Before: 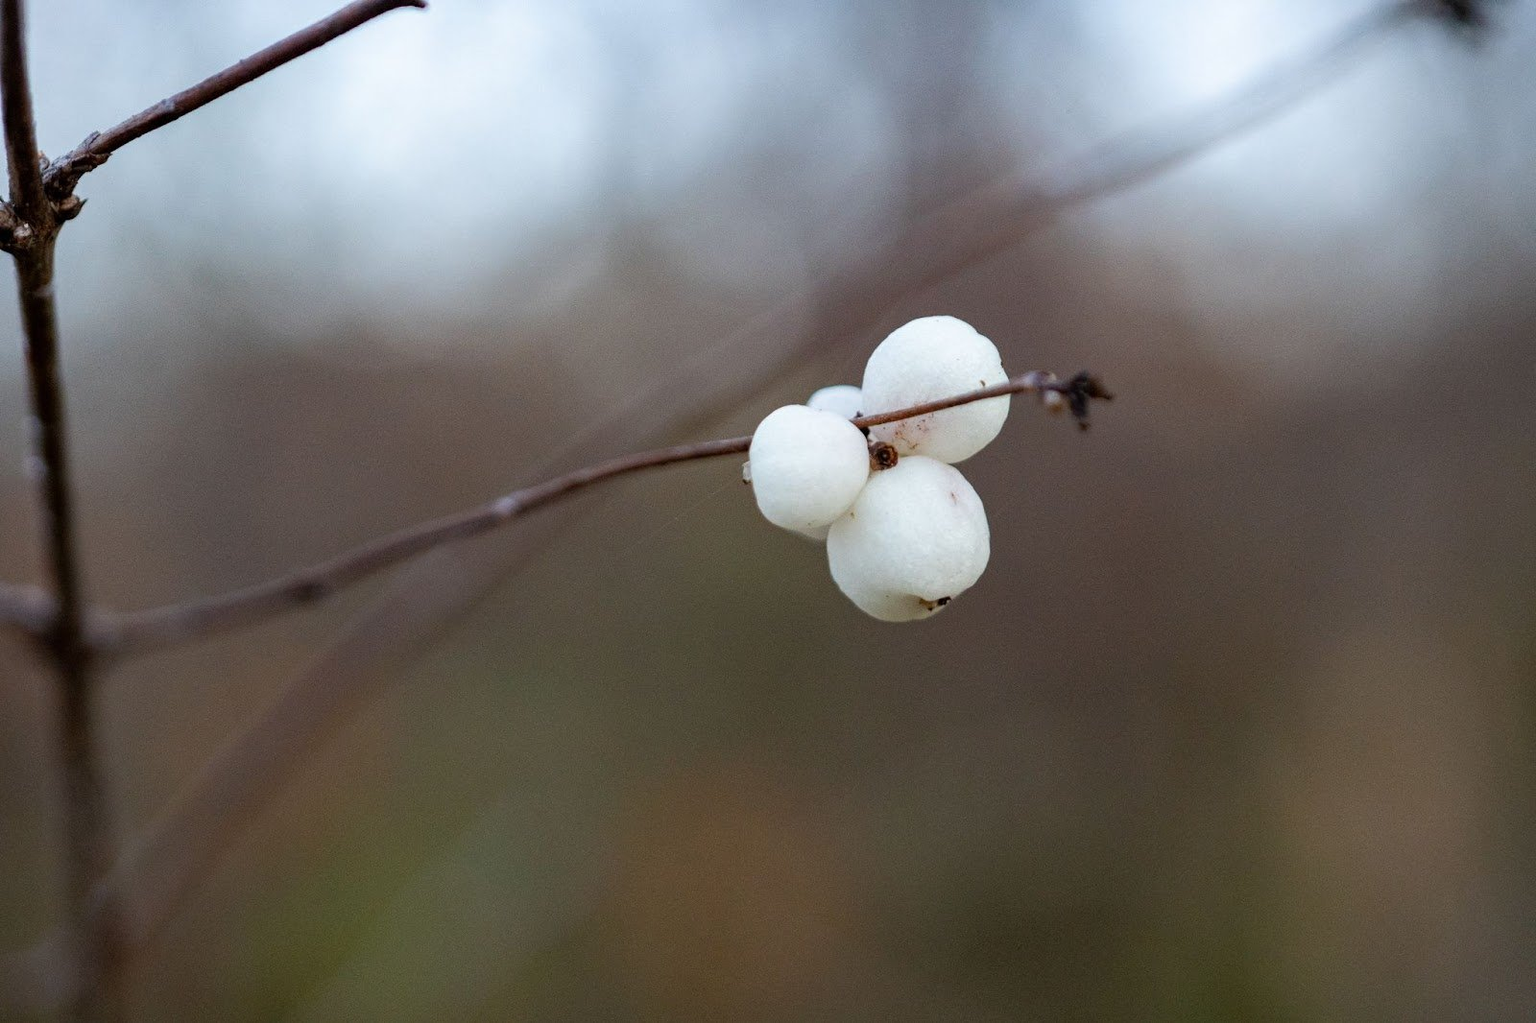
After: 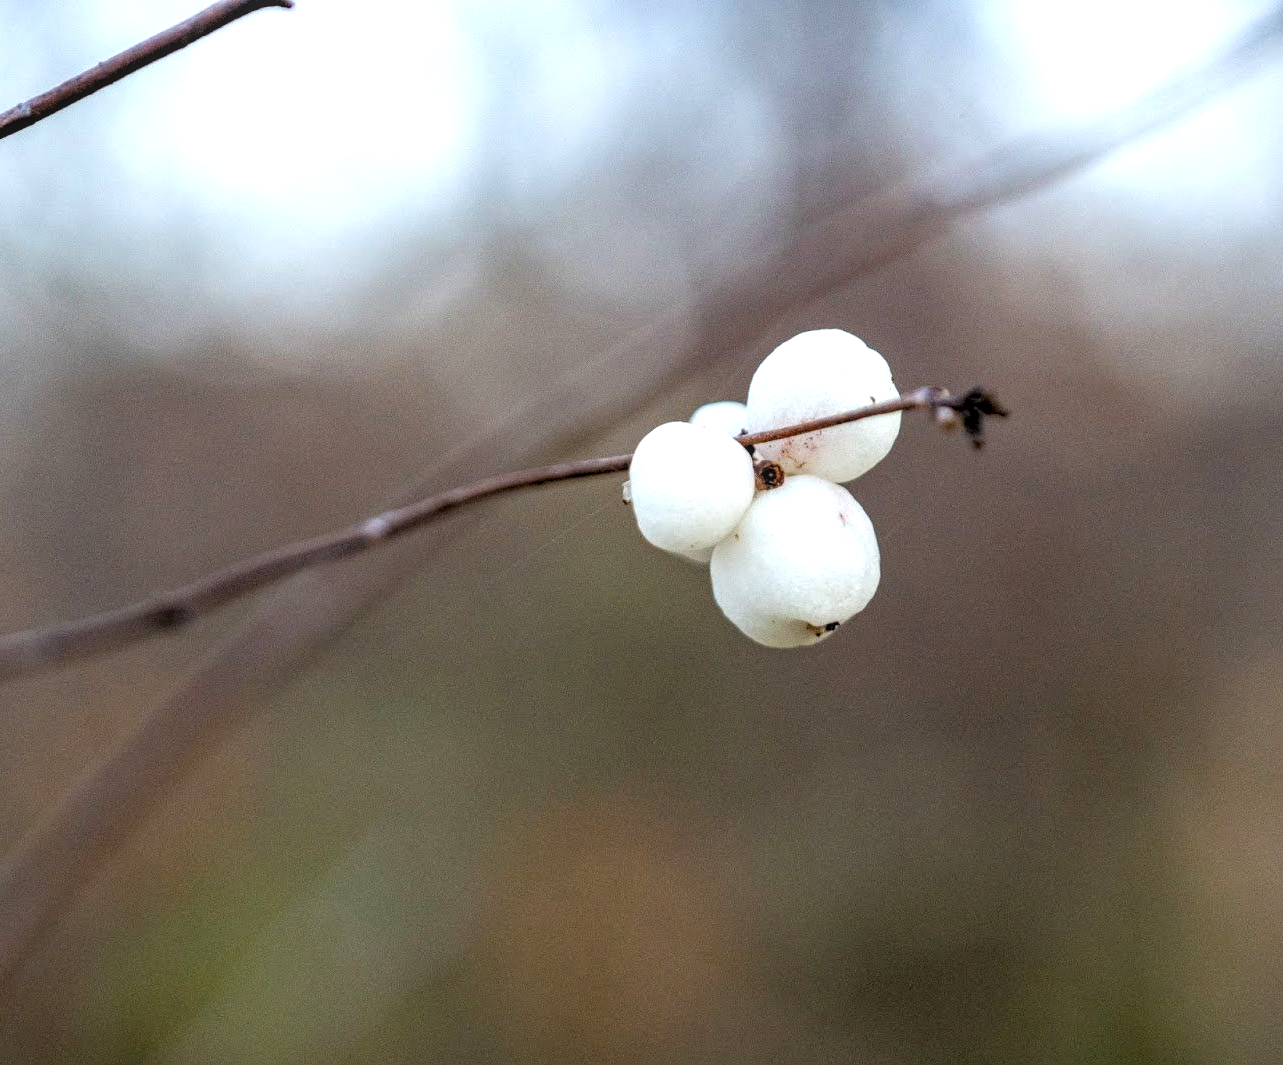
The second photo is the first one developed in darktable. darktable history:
exposure: exposure 0.462 EV, compensate highlight preservation false
local contrast: on, module defaults
levels: levels [0.073, 0.497, 0.972]
crop and rotate: left 9.489%, right 10.271%
